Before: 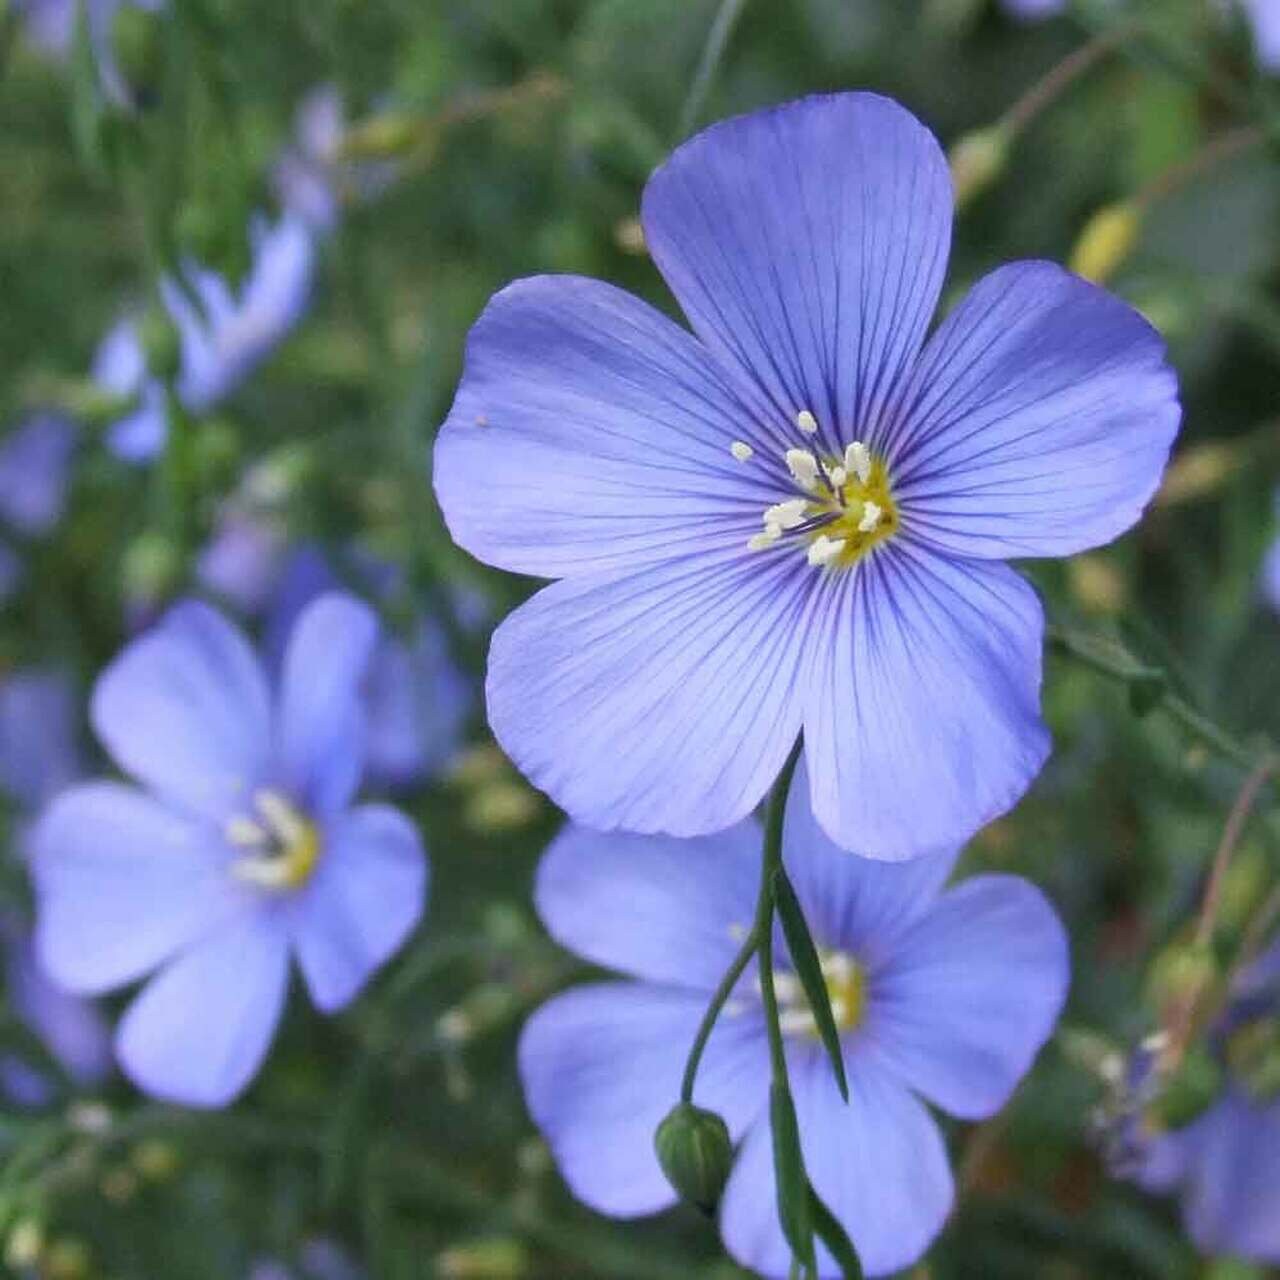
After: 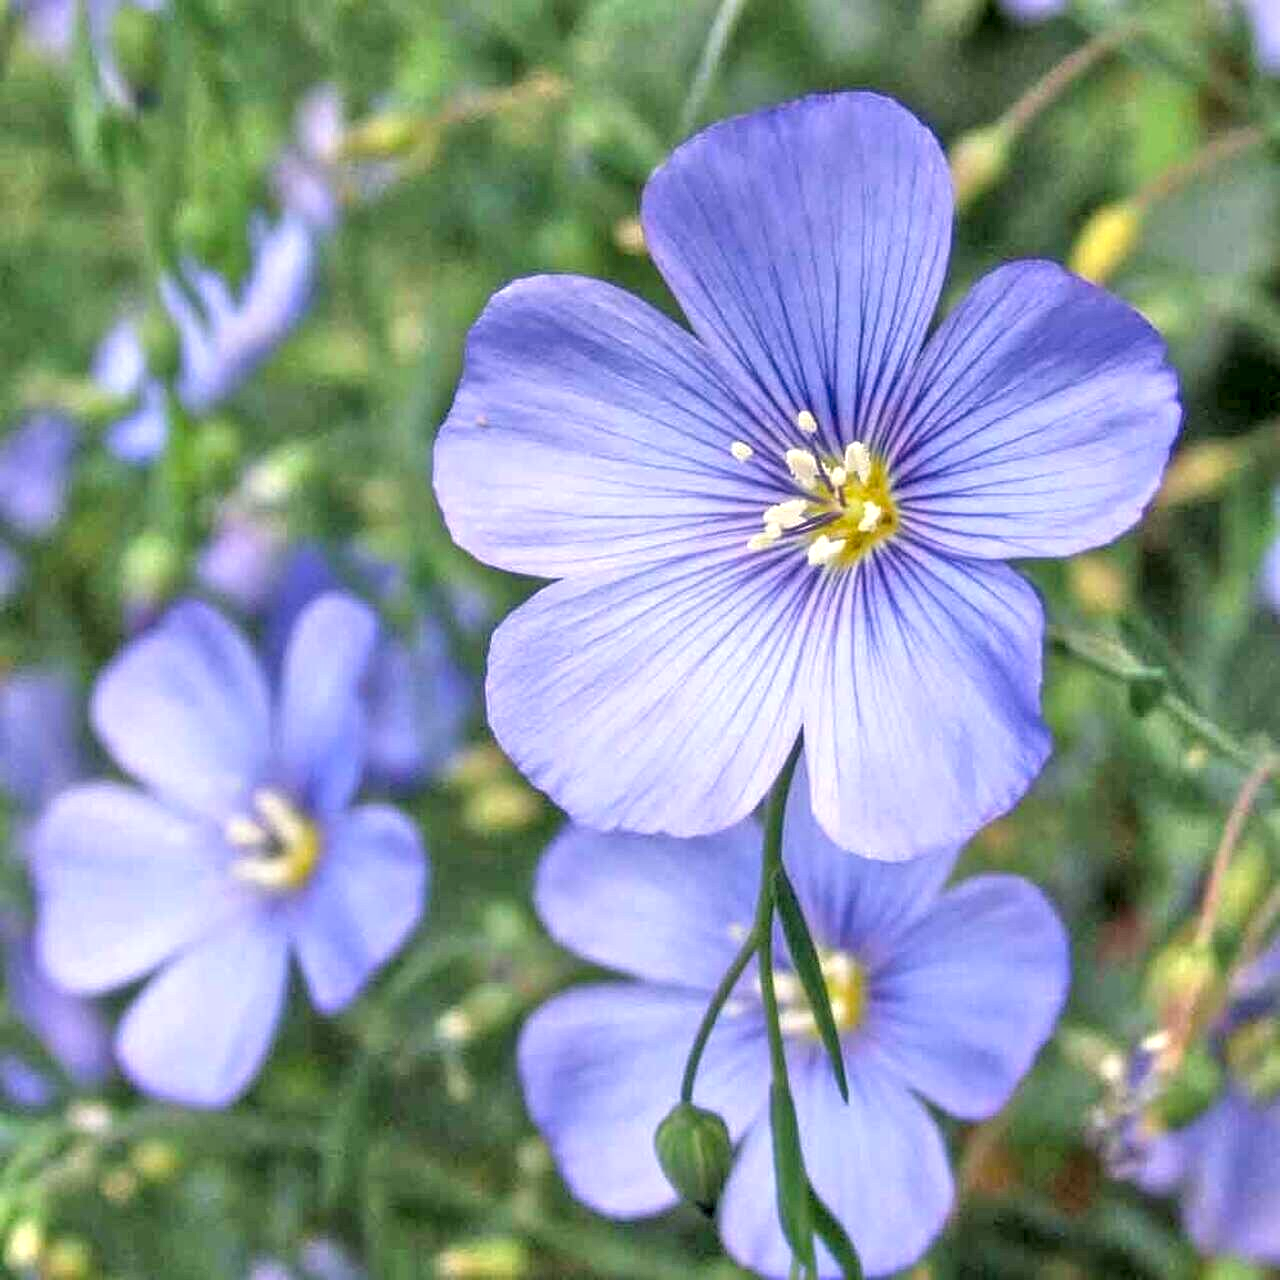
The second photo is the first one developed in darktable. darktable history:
local contrast: highlights 60%, shadows 60%, detail 160%
white balance: red 1.045, blue 0.932
contrast brightness saturation: contrast 0.03, brightness 0.06, saturation 0.13
tone equalizer: -7 EV 0.15 EV, -6 EV 0.6 EV, -5 EV 1.15 EV, -4 EV 1.33 EV, -3 EV 1.15 EV, -2 EV 0.6 EV, -1 EV 0.15 EV, mask exposure compensation -0.5 EV
